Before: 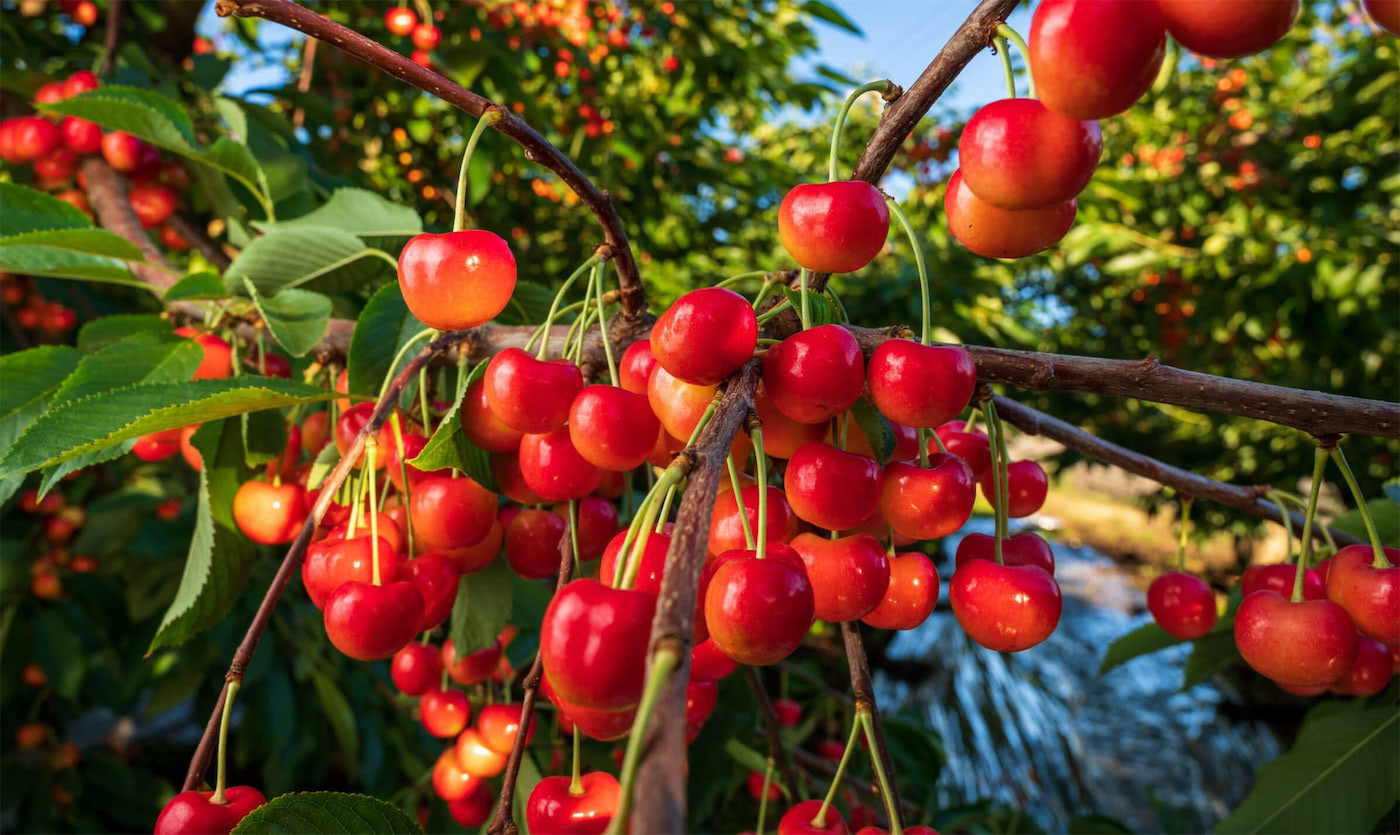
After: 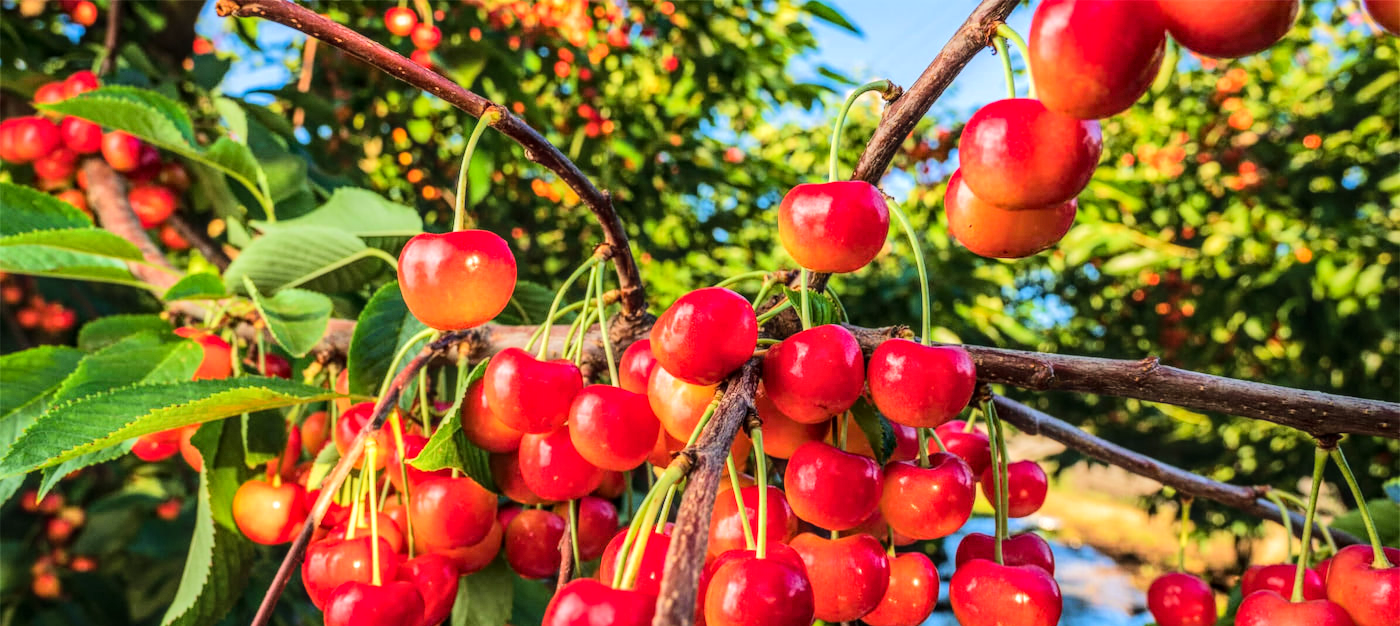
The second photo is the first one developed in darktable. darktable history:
crop: bottom 24.99%
local contrast: highlights 3%, shadows 0%, detail 133%
tone equalizer: -7 EV 0.147 EV, -6 EV 0.629 EV, -5 EV 1.14 EV, -4 EV 1.32 EV, -3 EV 1.16 EV, -2 EV 0.6 EV, -1 EV 0.155 EV, edges refinement/feathering 500, mask exposure compensation -1.57 EV, preserve details no
